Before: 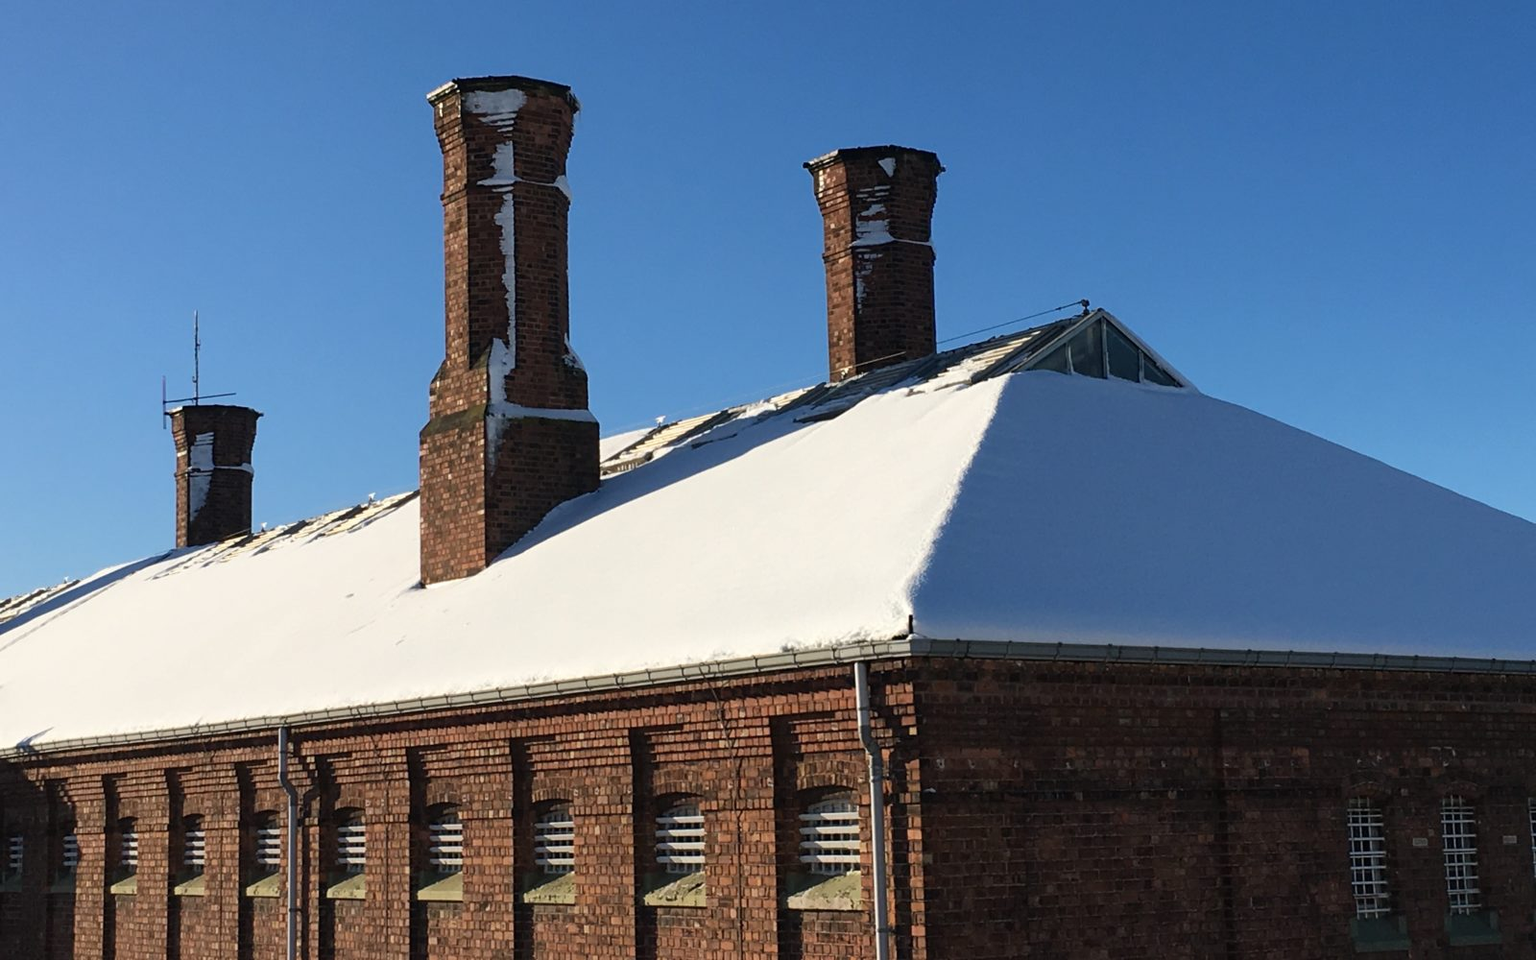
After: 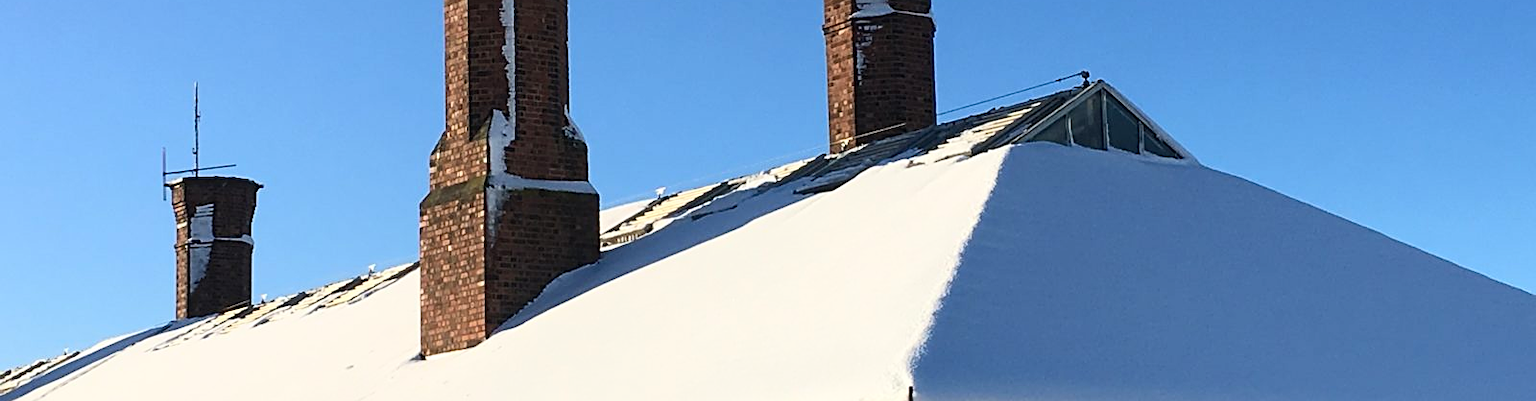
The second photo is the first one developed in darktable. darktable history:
crop and rotate: top 23.84%, bottom 34.294%
sharpen: on, module defaults
contrast brightness saturation: contrast 0.2, brightness 0.15, saturation 0.14
